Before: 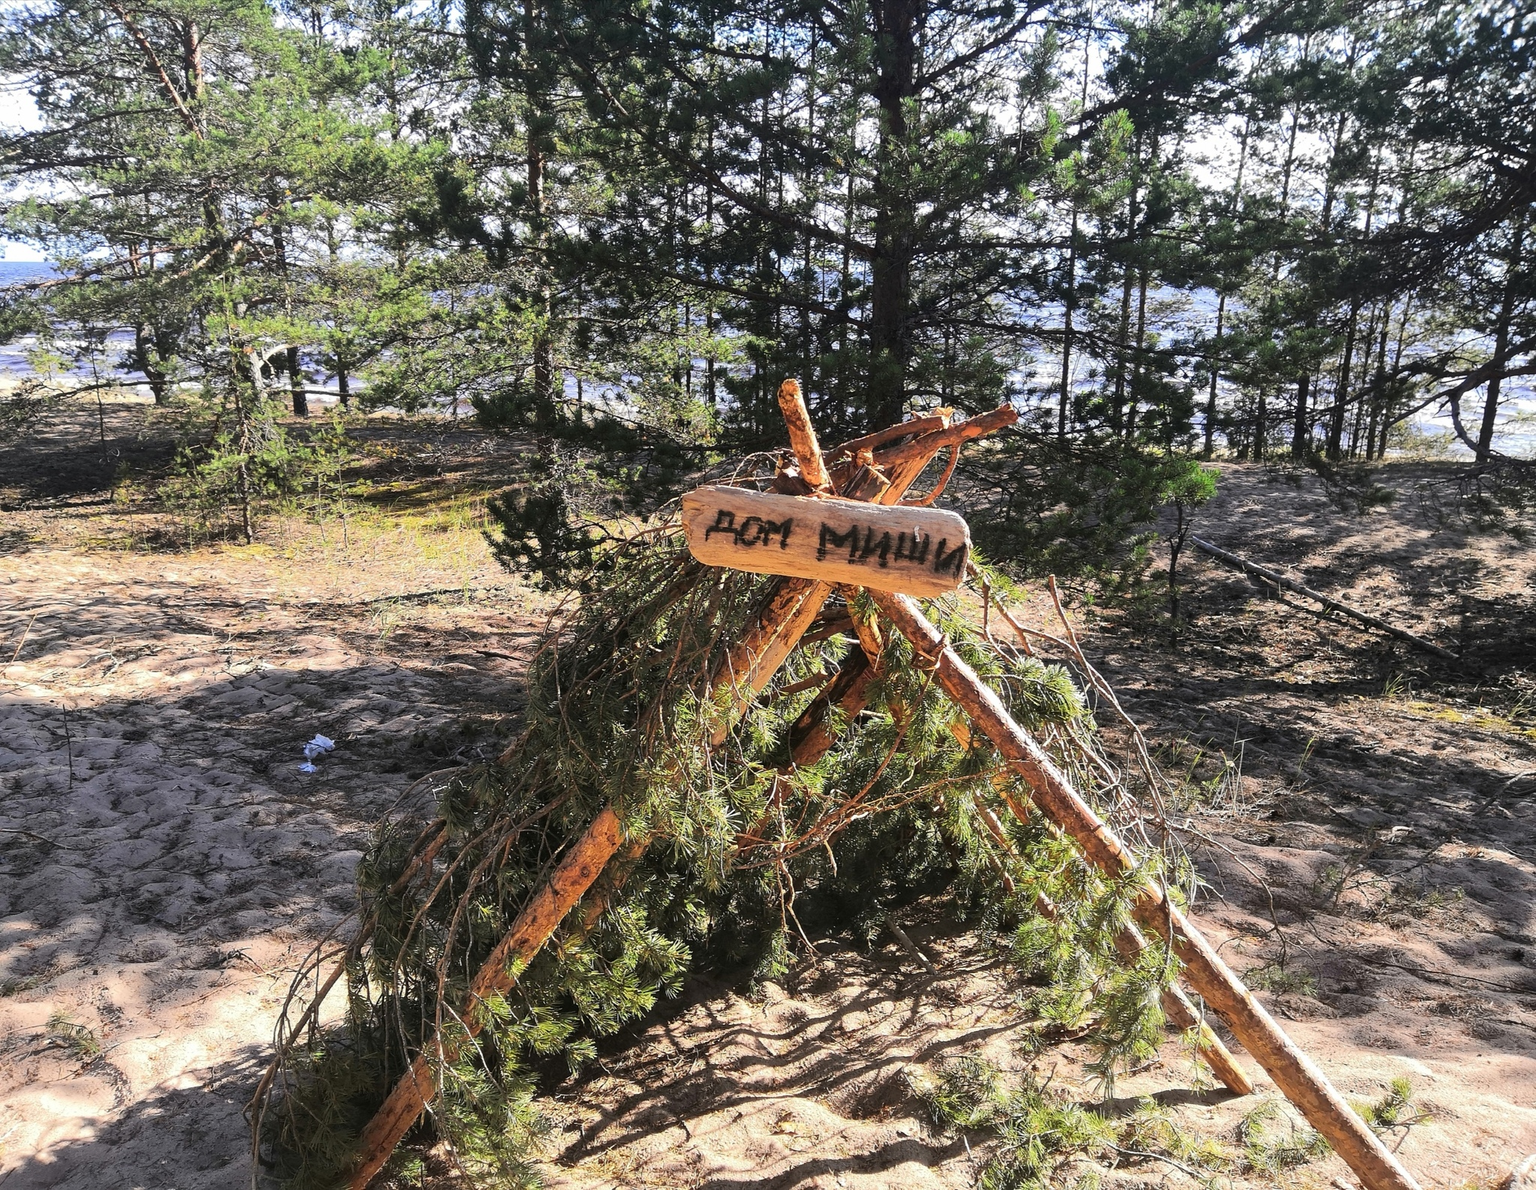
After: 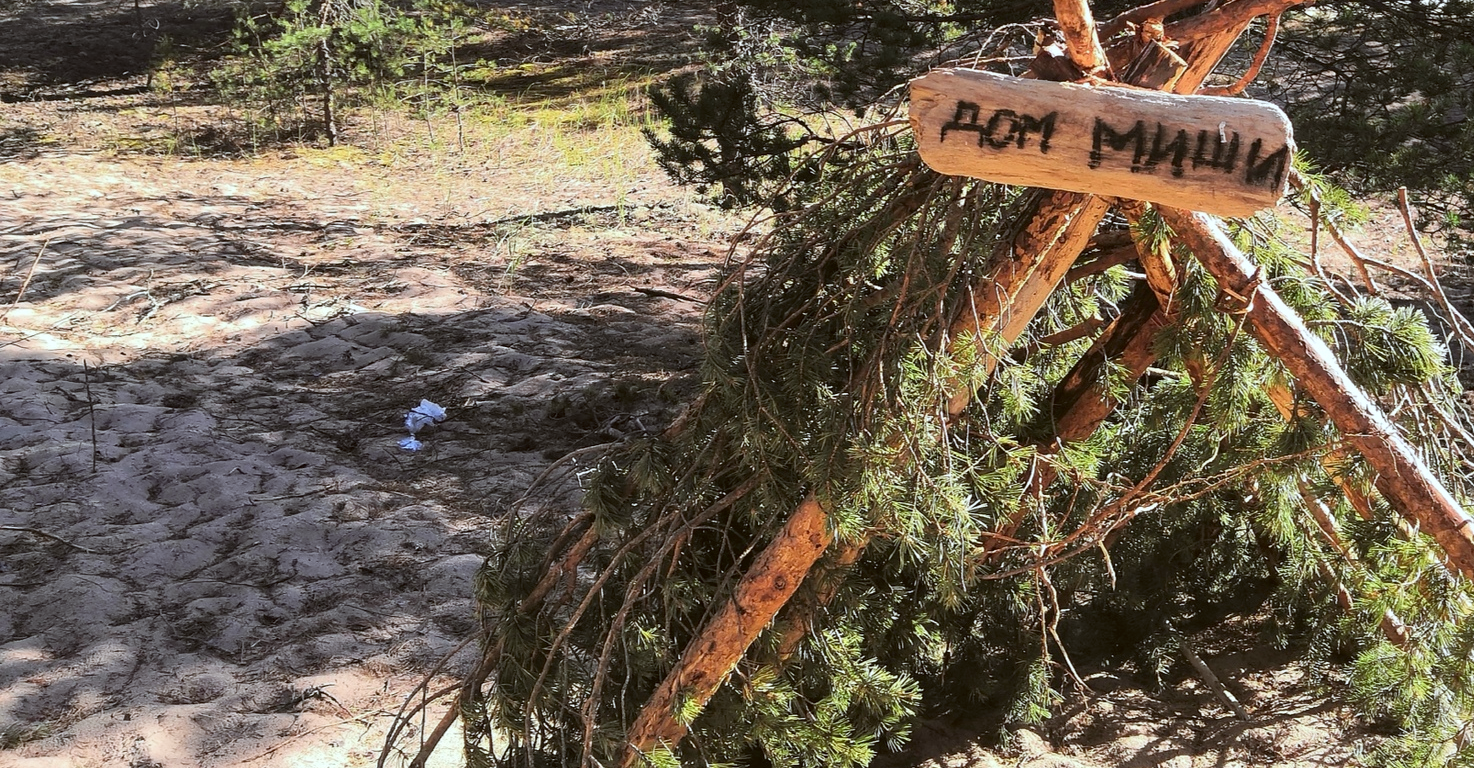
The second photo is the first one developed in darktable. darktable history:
color correction: highlights a* -3.67, highlights b* -6.59, shadows a* 2.94, shadows b* 5.52
crop: top 36.538%, right 28.006%, bottom 15.007%
